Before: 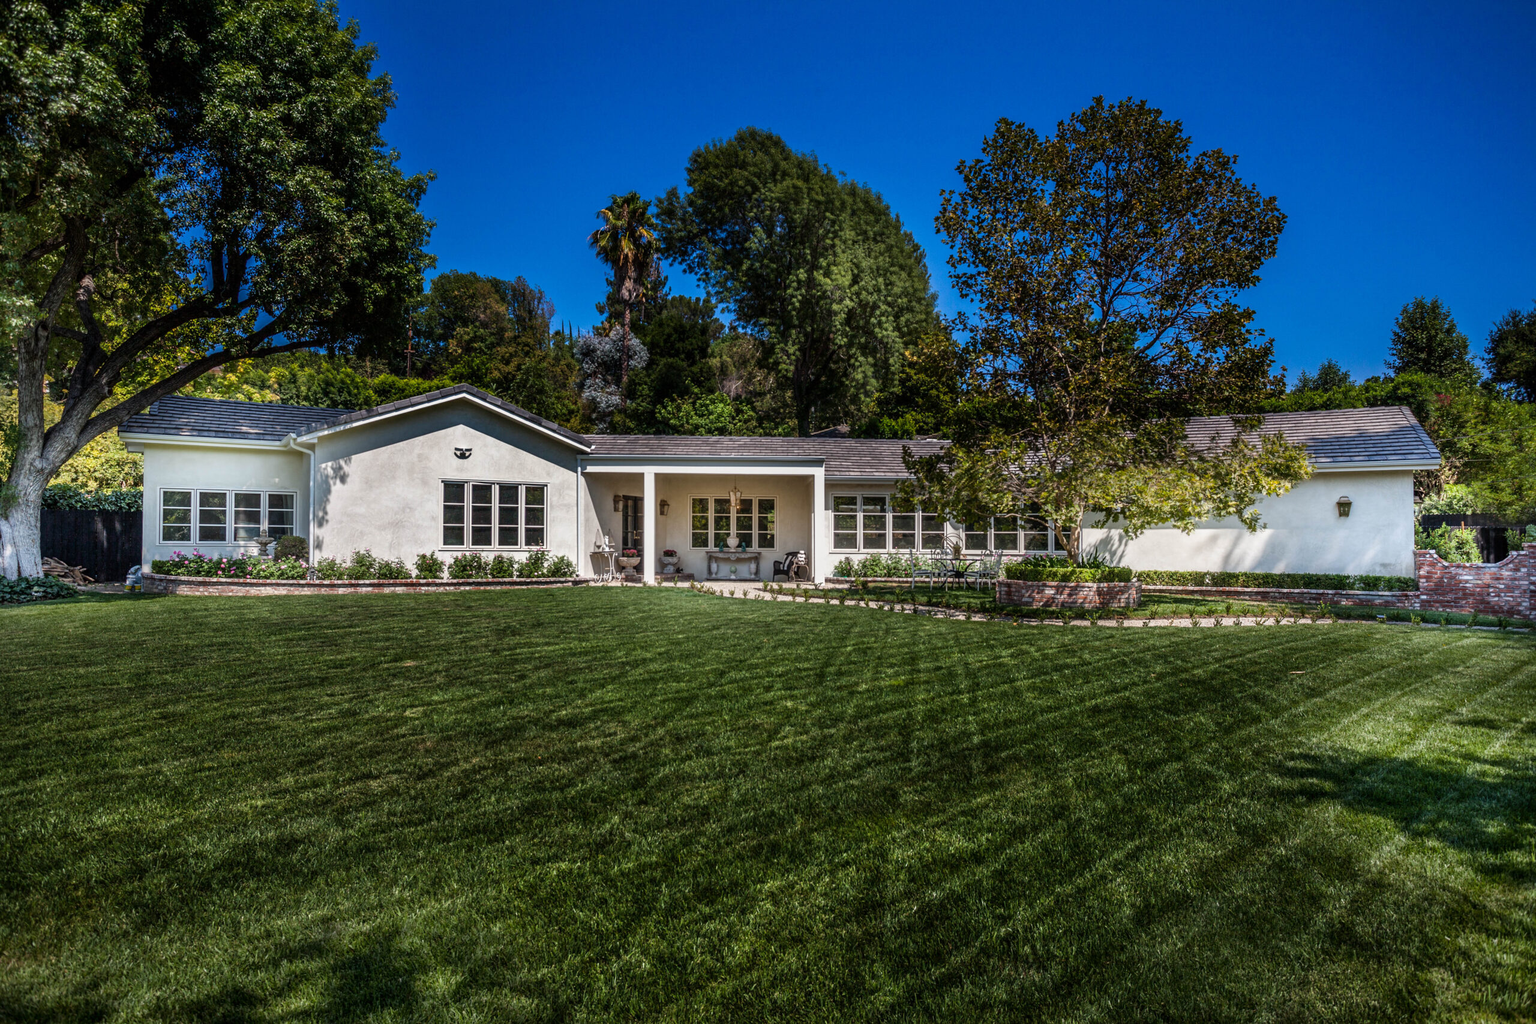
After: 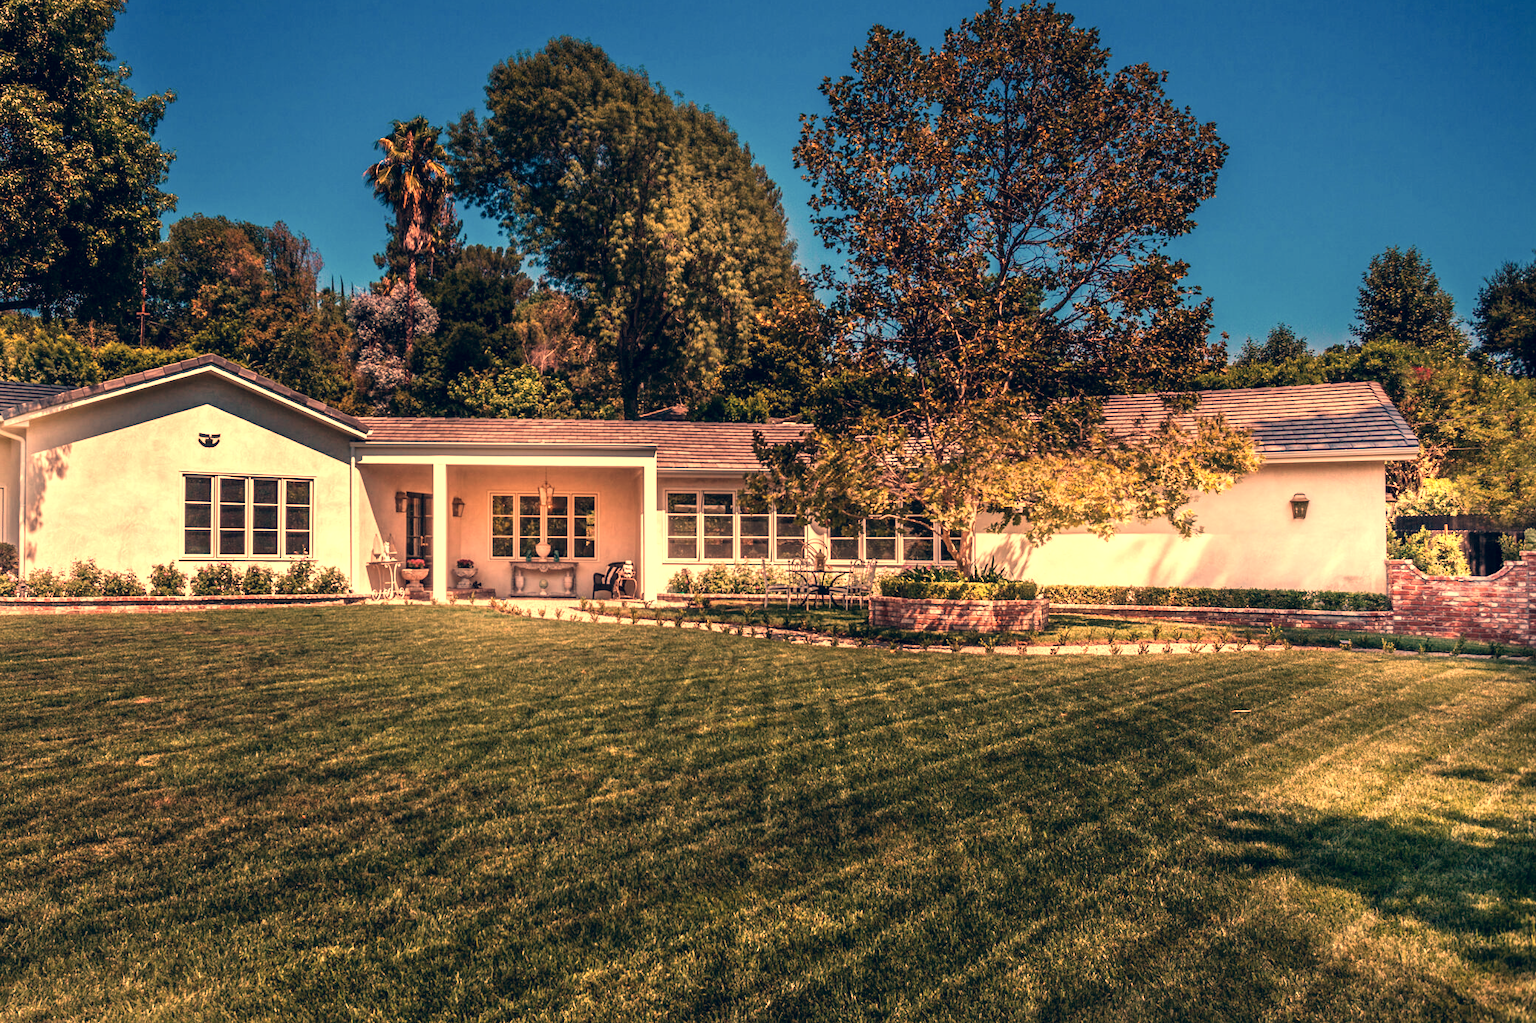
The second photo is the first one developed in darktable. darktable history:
crop: left 19.159%, top 9.58%, bottom 9.58%
exposure: exposure 0.6 EV, compensate highlight preservation false
color correction: highlights a* 14.46, highlights b* 5.85, shadows a* -5.53, shadows b* -15.24, saturation 0.85
white balance: red 1.467, blue 0.684
